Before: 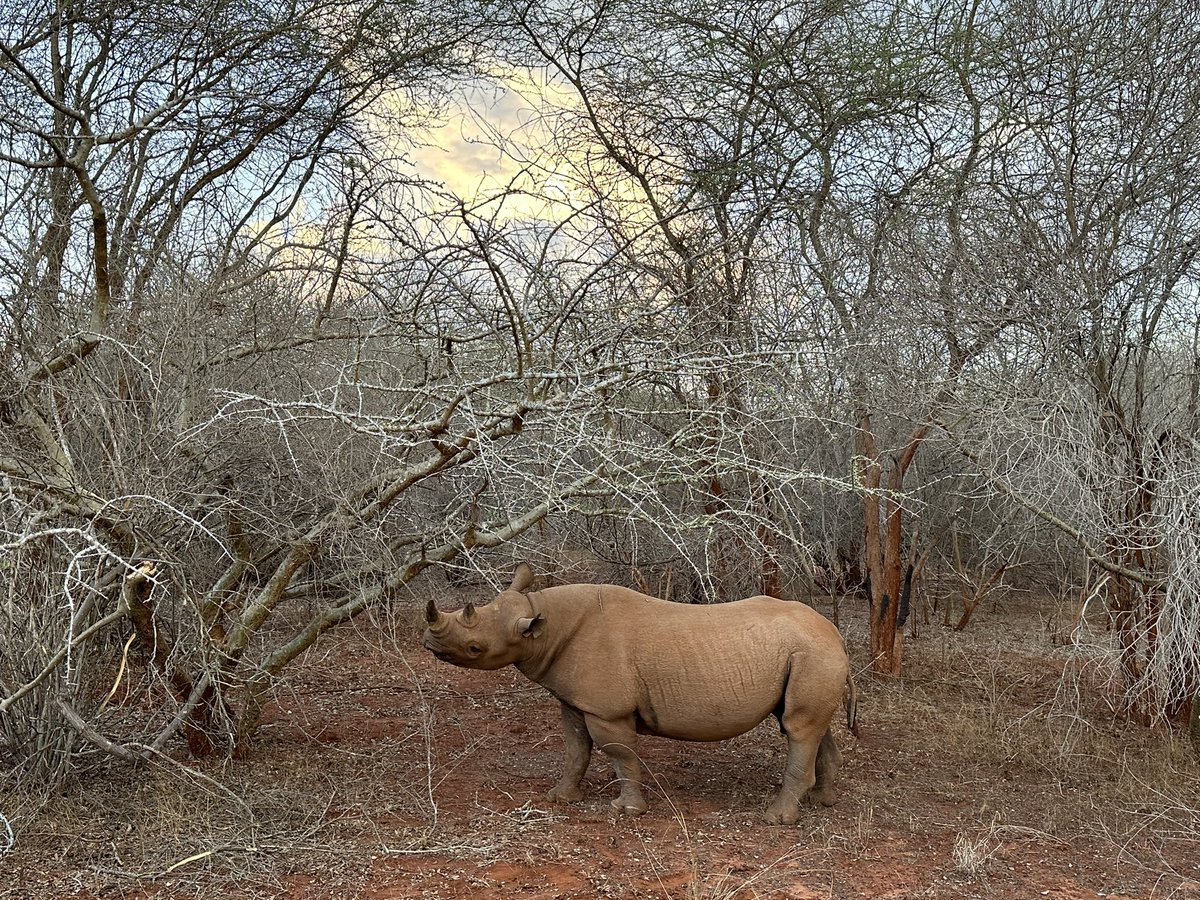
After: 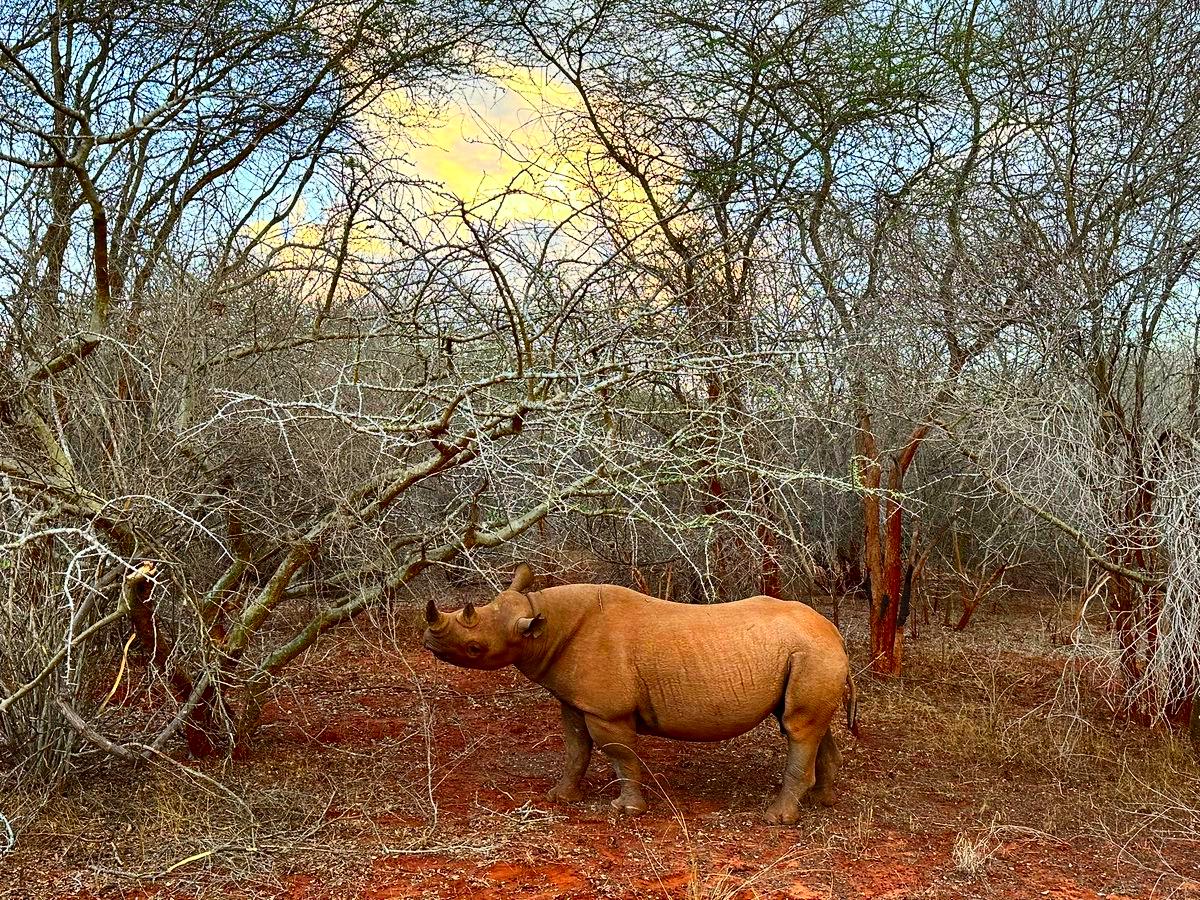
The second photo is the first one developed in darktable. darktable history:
contrast brightness saturation: contrast 0.259, brightness 0.021, saturation 0.889
